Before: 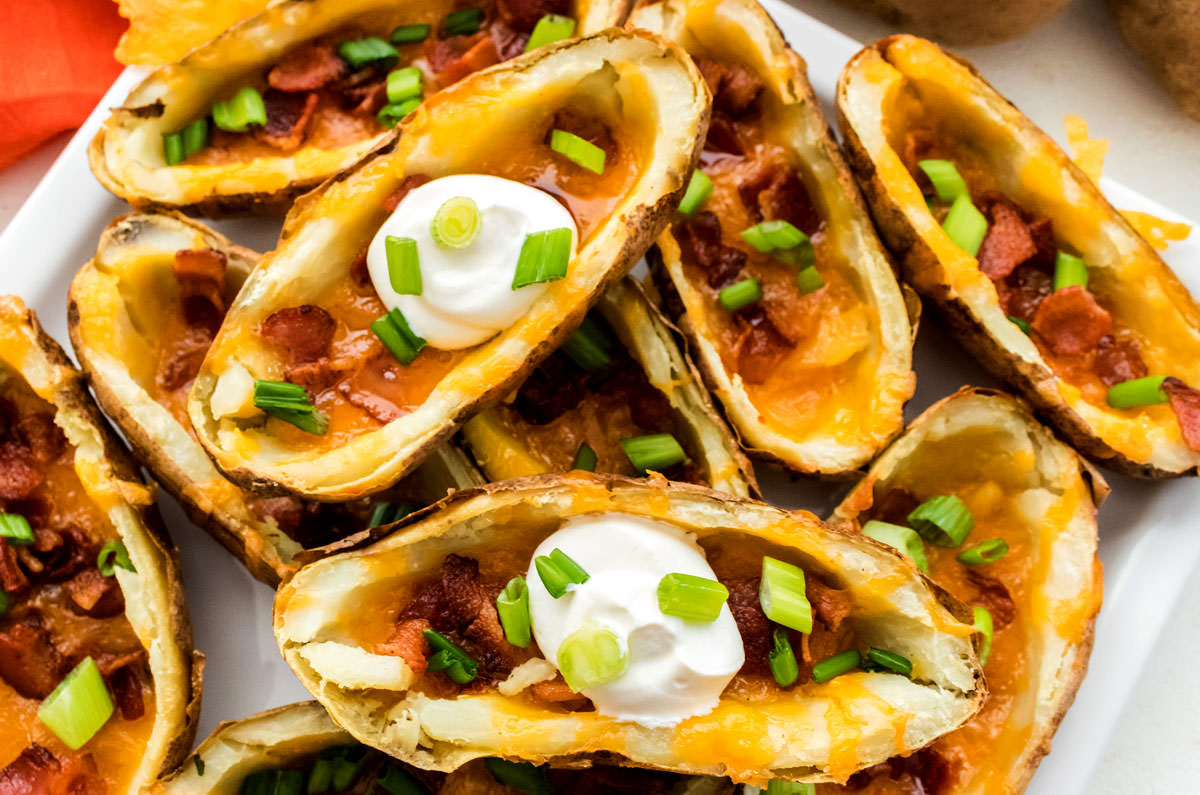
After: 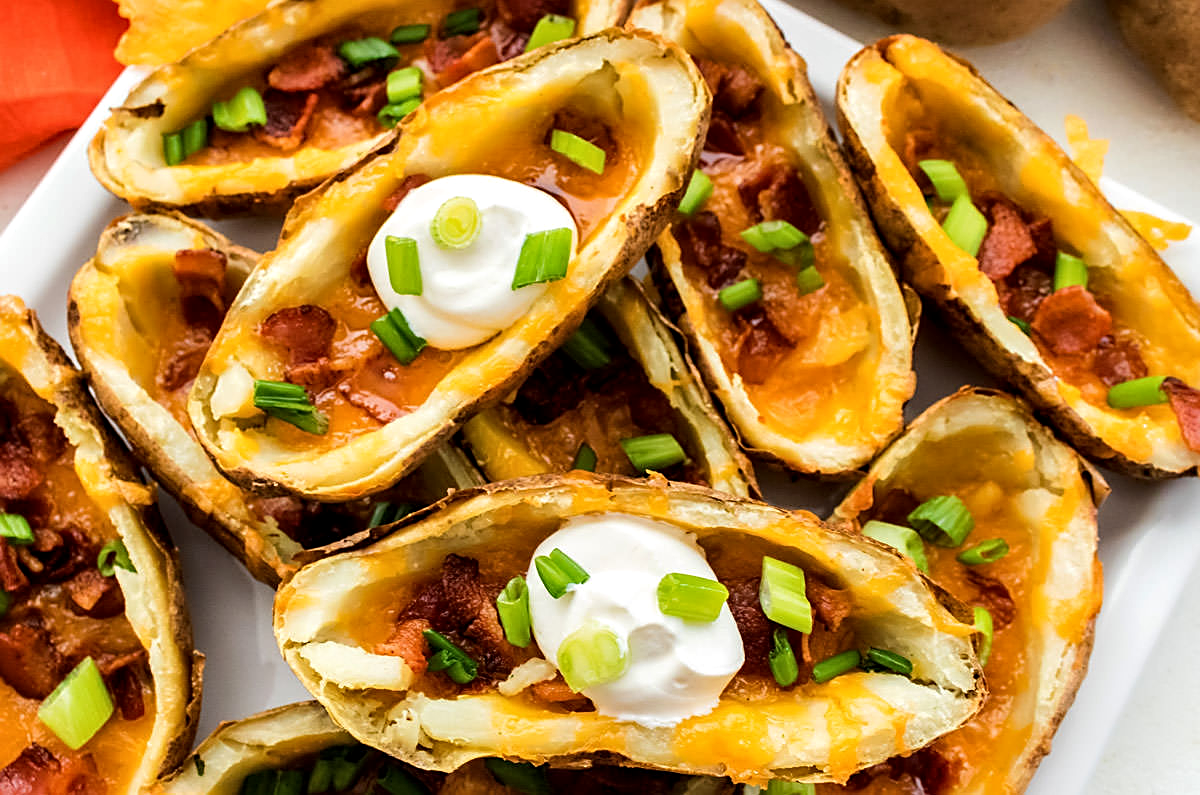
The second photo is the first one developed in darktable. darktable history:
contrast equalizer: y [[0.586, 0.584, 0.576, 0.565, 0.552, 0.539], [0.5 ×6], [0.97, 0.959, 0.919, 0.859, 0.789, 0.717], [0 ×6], [0 ×6]], mix 0.169
sharpen: on, module defaults
